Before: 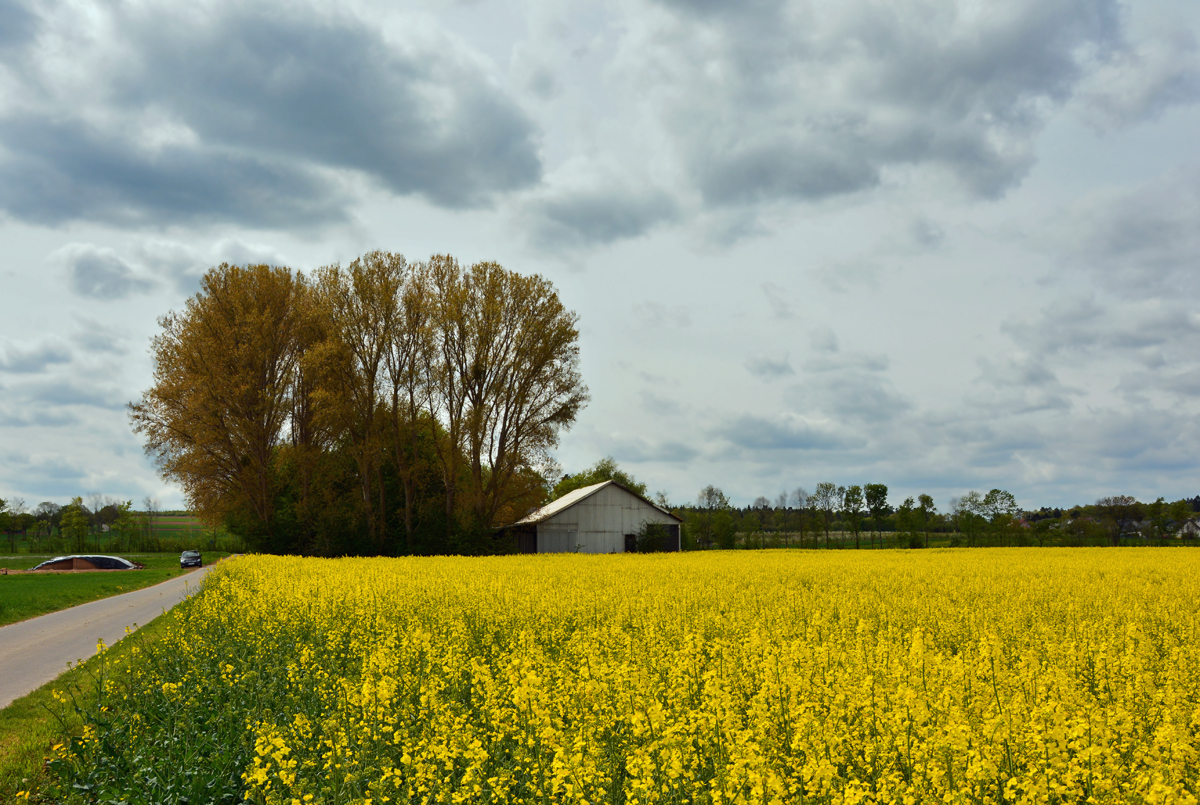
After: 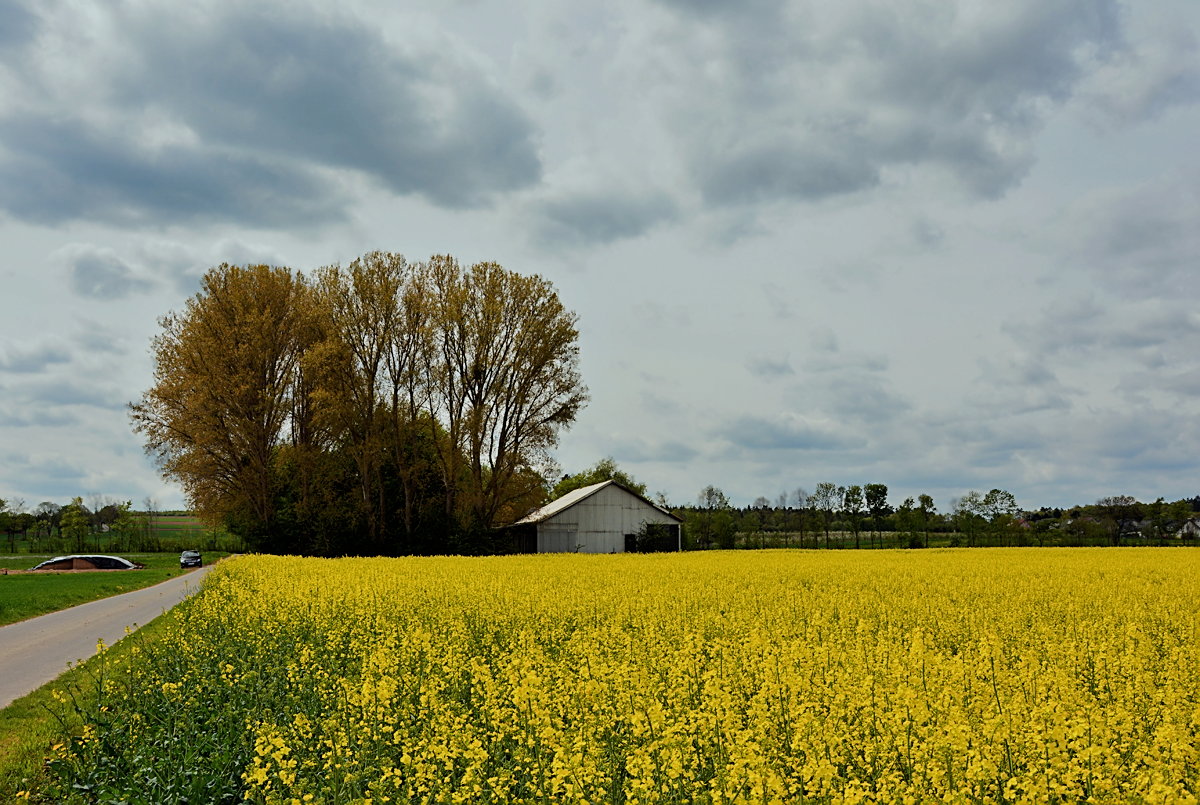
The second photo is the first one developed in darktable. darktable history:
filmic rgb: middle gray luminance 18.33%, black relative exposure -8.91 EV, white relative exposure 3.71 EV, target black luminance 0%, hardness 4.85, latitude 67.36%, contrast 0.939, highlights saturation mix 20.83%, shadows ↔ highlights balance 21.61%
sharpen: on, module defaults
